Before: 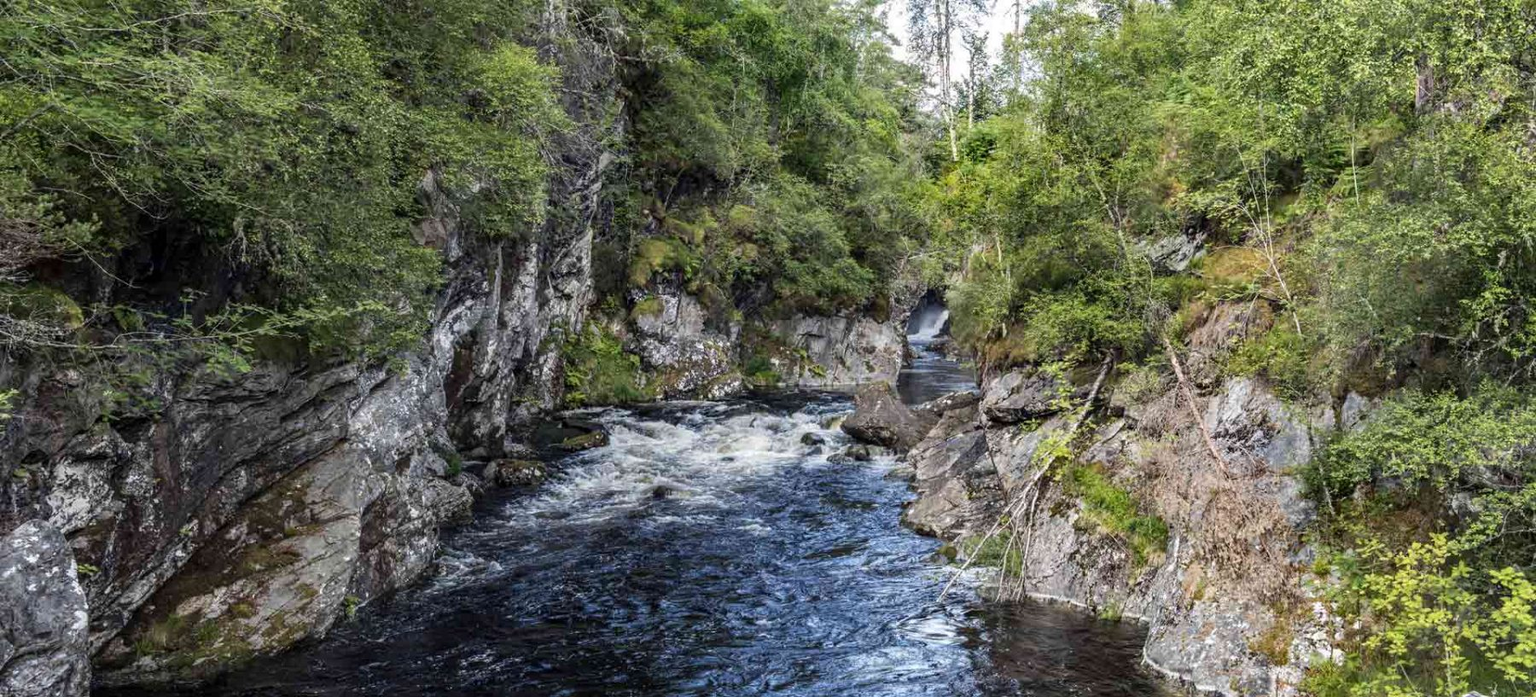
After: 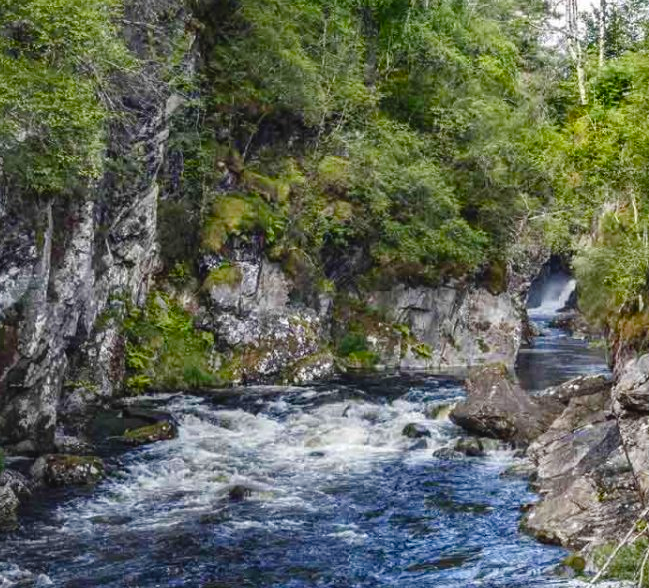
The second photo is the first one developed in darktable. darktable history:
crop and rotate: left 29.821%, top 10.361%, right 34.112%, bottom 17.554%
color balance rgb: global offset › luminance 0.467%, global offset › hue 171.37°, perceptual saturation grading › global saturation 45.238%, perceptual saturation grading › highlights -49.501%, perceptual saturation grading › shadows 29.709%
shadows and highlights: shadows 30.61, highlights -63.1, soften with gaussian
